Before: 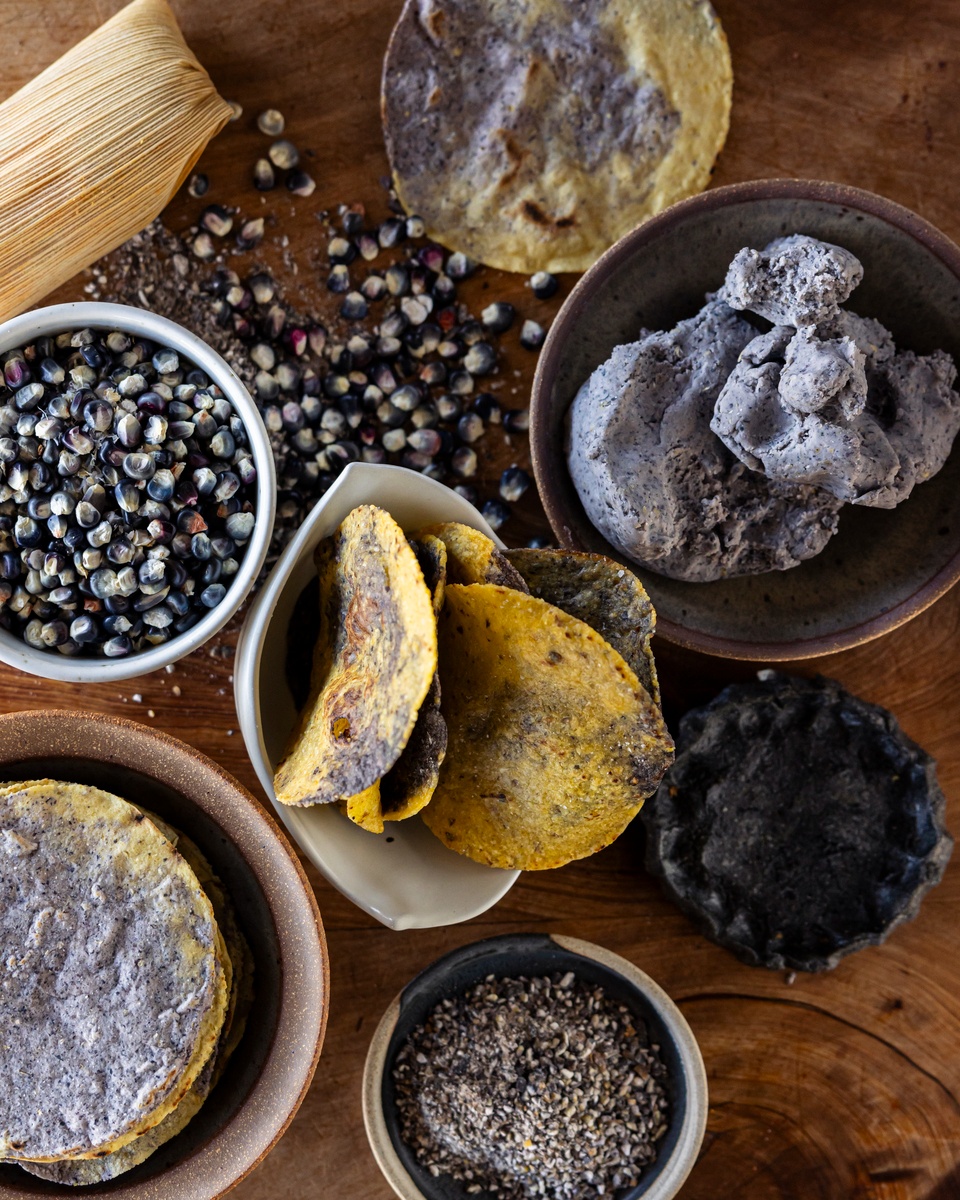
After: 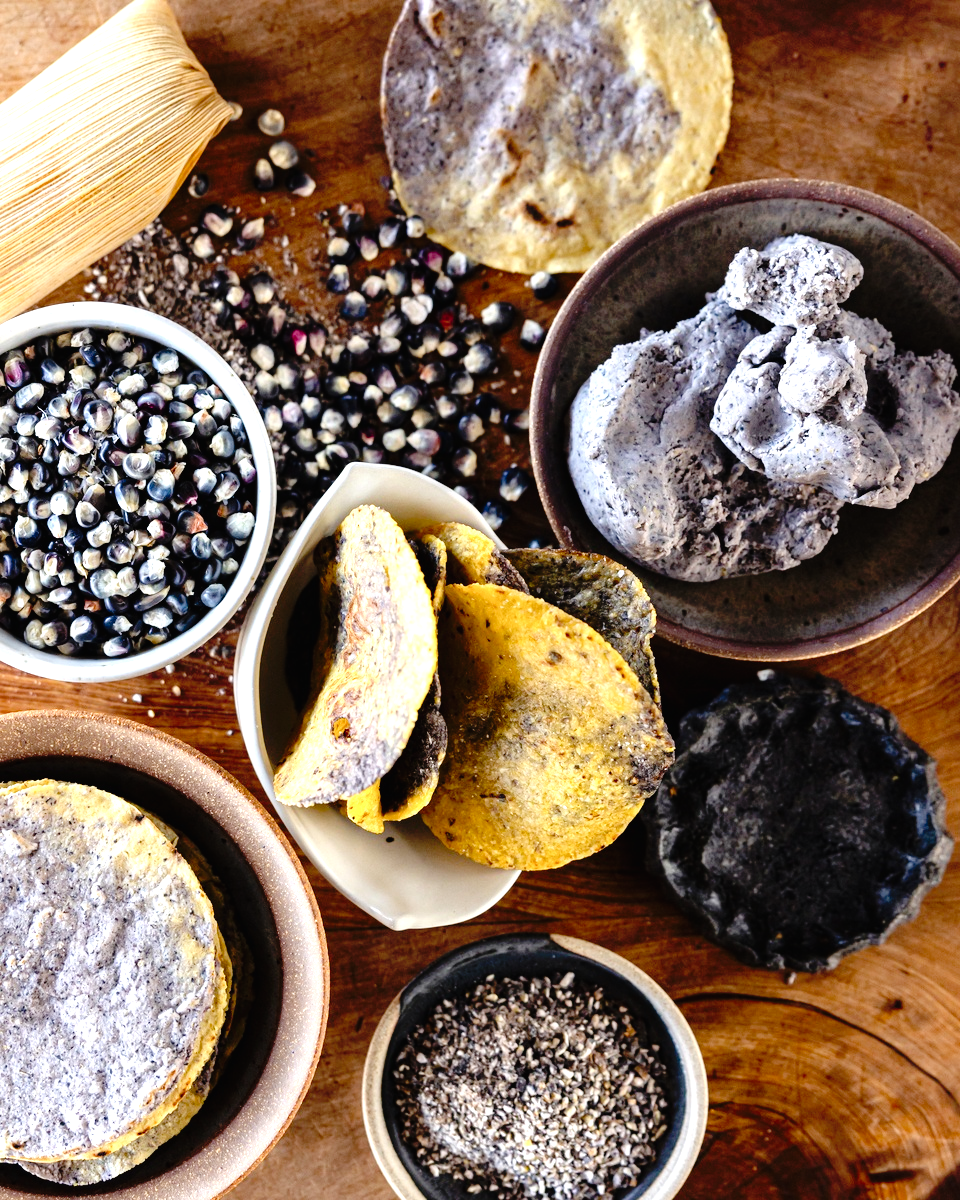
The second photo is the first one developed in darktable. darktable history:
tone curve: curves: ch0 [(0, 0.01) (0.058, 0.039) (0.159, 0.117) (0.282, 0.327) (0.45, 0.534) (0.676, 0.751) (0.89, 0.919) (1, 1)]; ch1 [(0, 0) (0.094, 0.081) (0.285, 0.299) (0.385, 0.403) (0.447, 0.455) (0.495, 0.496) (0.544, 0.552) (0.589, 0.612) (0.722, 0.728) (1, 1)]; ch2 [(0, 0) (0.257, 0.217) (0.43, 0.421) (0.498, 0.507) (0.531, 0.544) (0.56, 0.579) (0.625, 0.642) (1, 1)], preserve colors none
exposure: black level correction 0, exposure 0.696 EV, compensate highlight preservation false
tone equalizer: -8 EV -0.413 EV, -7 EV -0.389 EV, -6 EV -0.295 EV, -5 EV -0.229 EV, -3 EV 0.212 EV, -2 EV 0.357 EV, -1 EV 0.415 EV, +0 EV 0.415 EV, mask exposure compensation -0.485 EV
